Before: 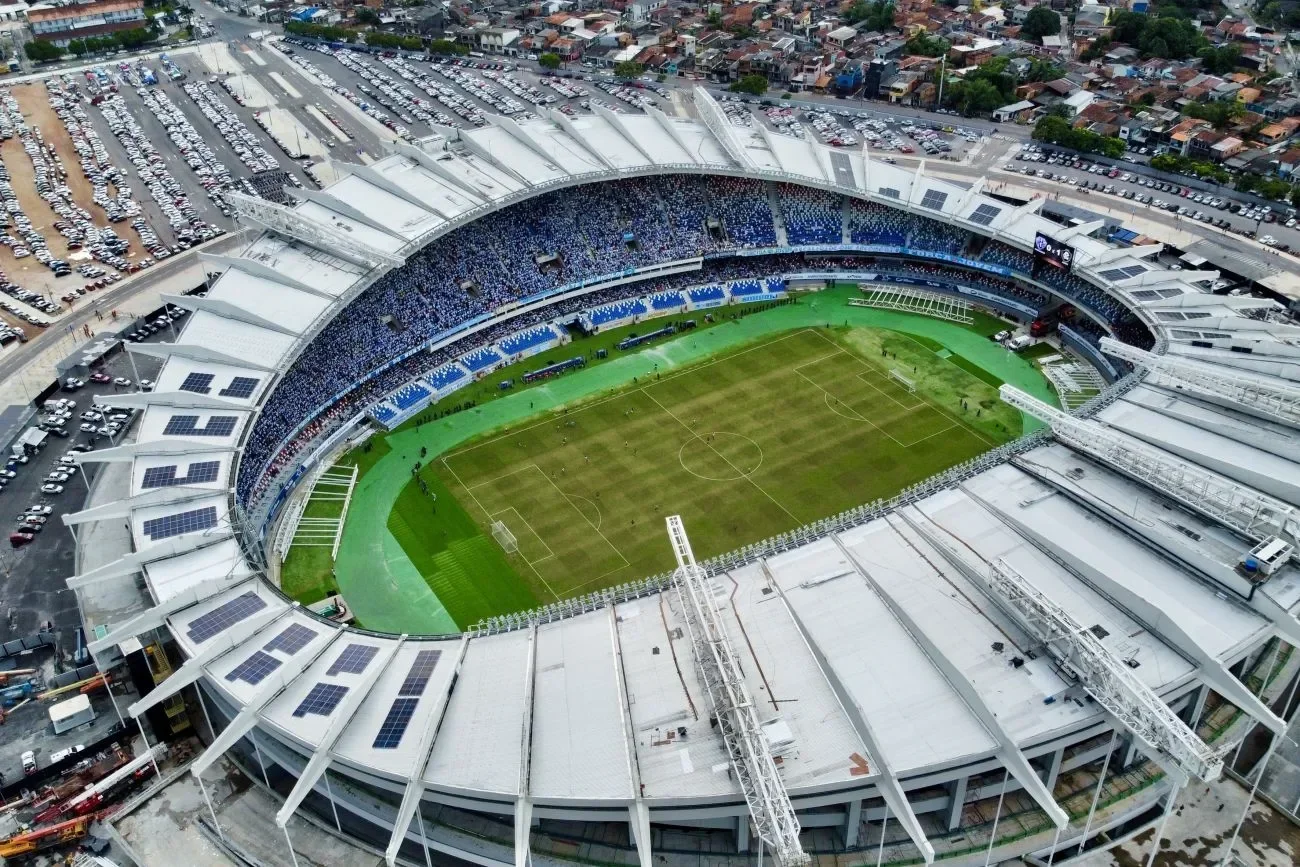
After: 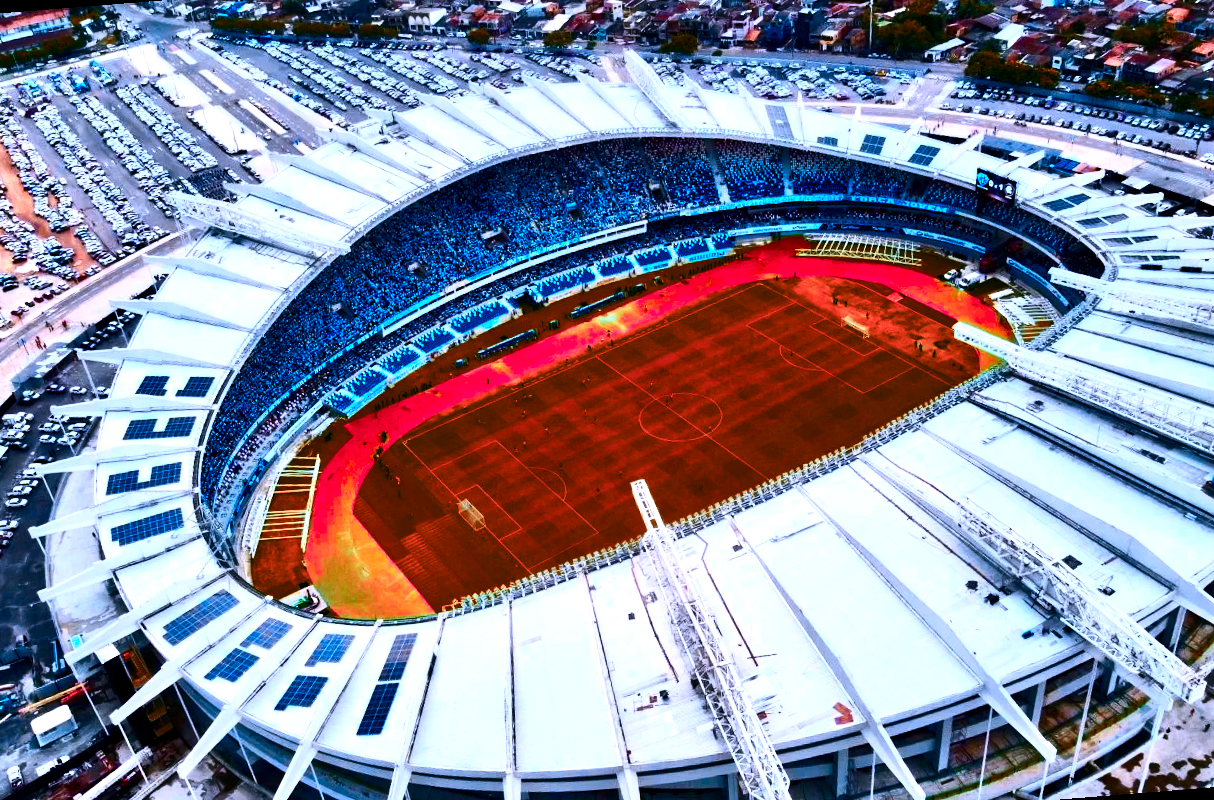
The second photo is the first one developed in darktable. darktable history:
white balance: red 1.066, blue 1.119
contrast brightness saturation: contrast 0.28
rotate and perspective: rotation -4.57°, crop left 0.054, crop right 0.944, crop top 0.087, crop bottom 0.914
color balance rgb: linear chroma grading › shadows -40%, linear chroma grading › highlights 40%, linear chroma grading › global chroma 45%, linear chroma grading › mid-tones -30%, perceptual saturation grading › global saturation 55%, perceptual saturation grading › highlights -50%, perceptual saturation grading › mid-tones 40%, perceptual saturation grading › shadows 30%, perceptual brilliance grading › global brilliance 20%, perceptual brilliance grading › shadows -40%, global vibrance 35%
color zones: curves: ch0 [(0.006, 0.385) (0.143, 0.563) (0.243, 0.321) (0.352, 0.464) (0.516, 0.456) (0.625, 0.5) (0.75, 0.5) (0.875, 0.5)]; ch1 [(0, 0.5) (0.134, 0.504) (0.246, 0.463) (0.421, 0.515) (0.5, 0.56) (0.625, 0.5) (0.75, 0.5) (0.875, 0.5)]; ch2 [(0, 0.5) (0.131, 0.426) (0.307, 0.289) (0.38, 0.188) (0.513, 0.216) (0.625, 0.548) (0.75, 0.468) (0.838, 0.396) (0.971, 0.311)]
